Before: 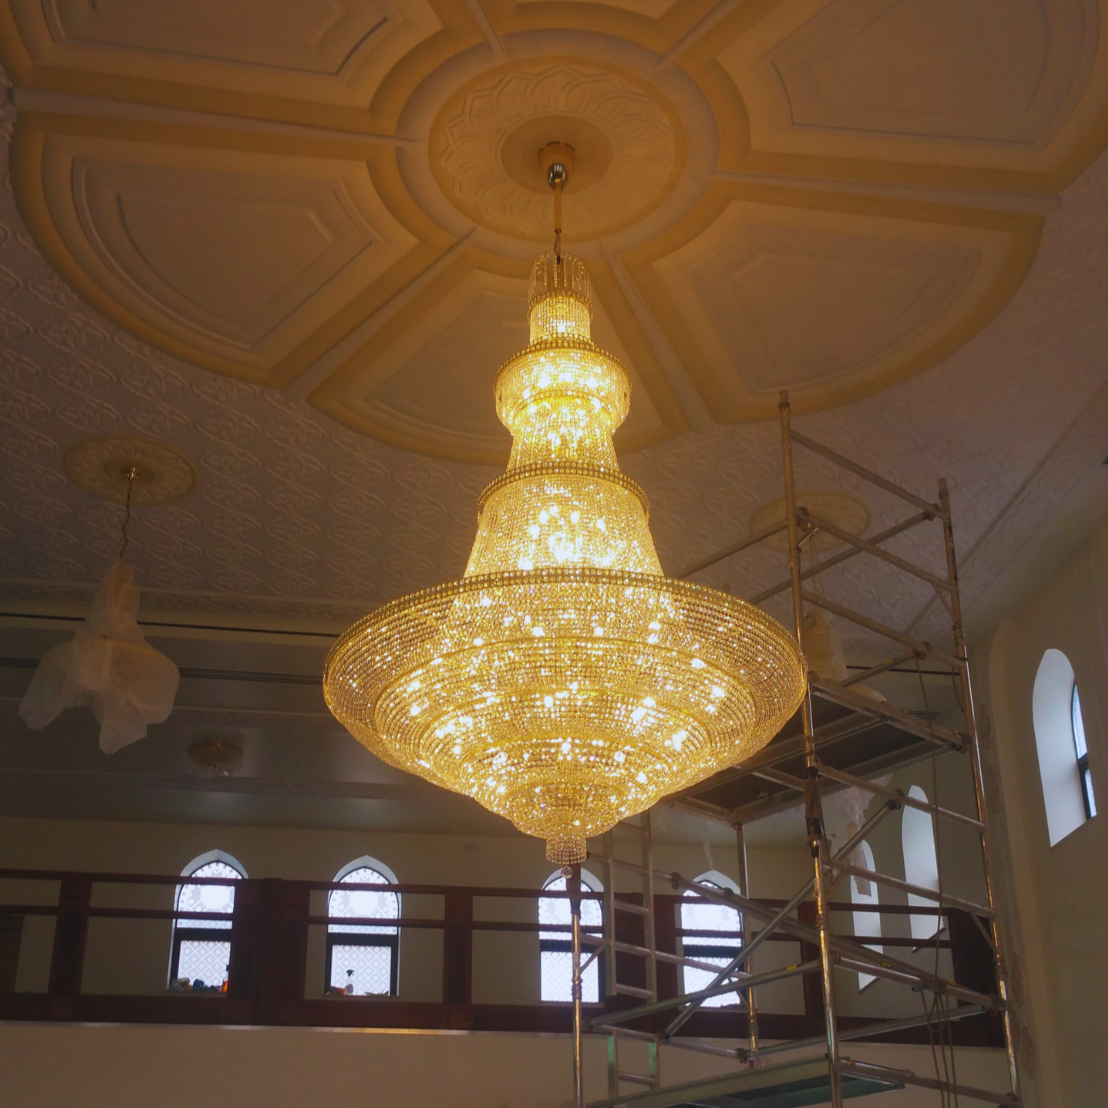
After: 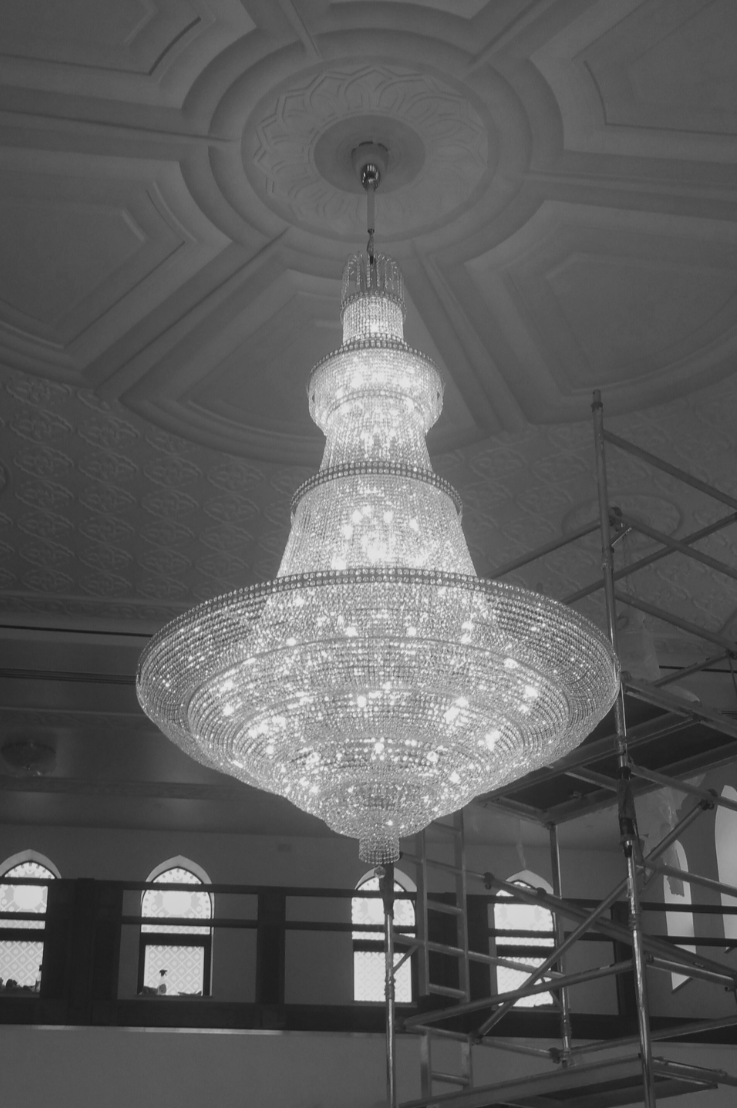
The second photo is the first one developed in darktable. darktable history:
monochrome: a 26.22, b 42.67, size 0.8
crop: left 16.899%, right 16.556%
